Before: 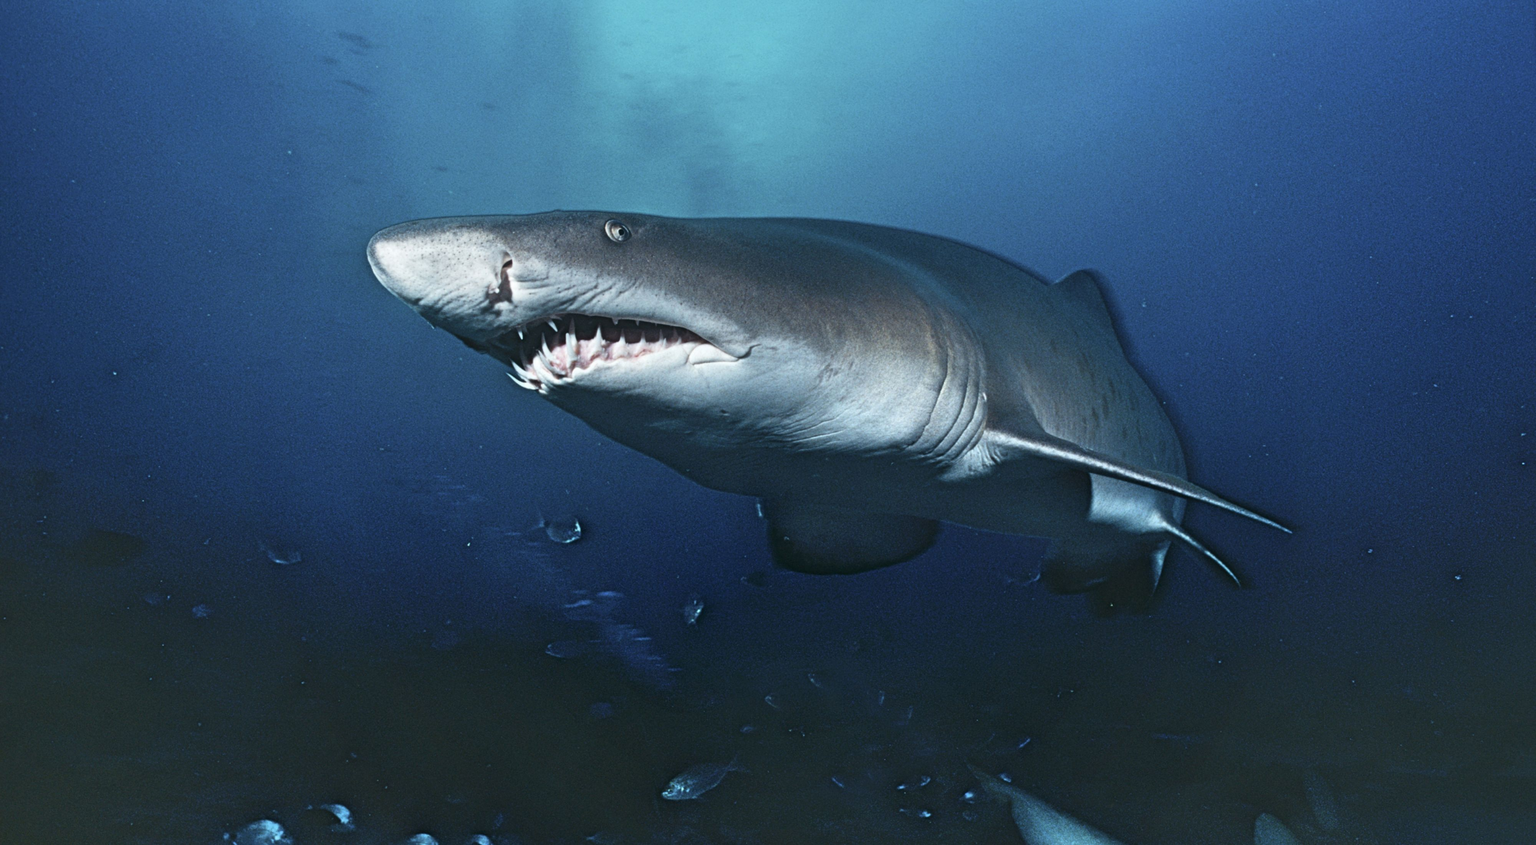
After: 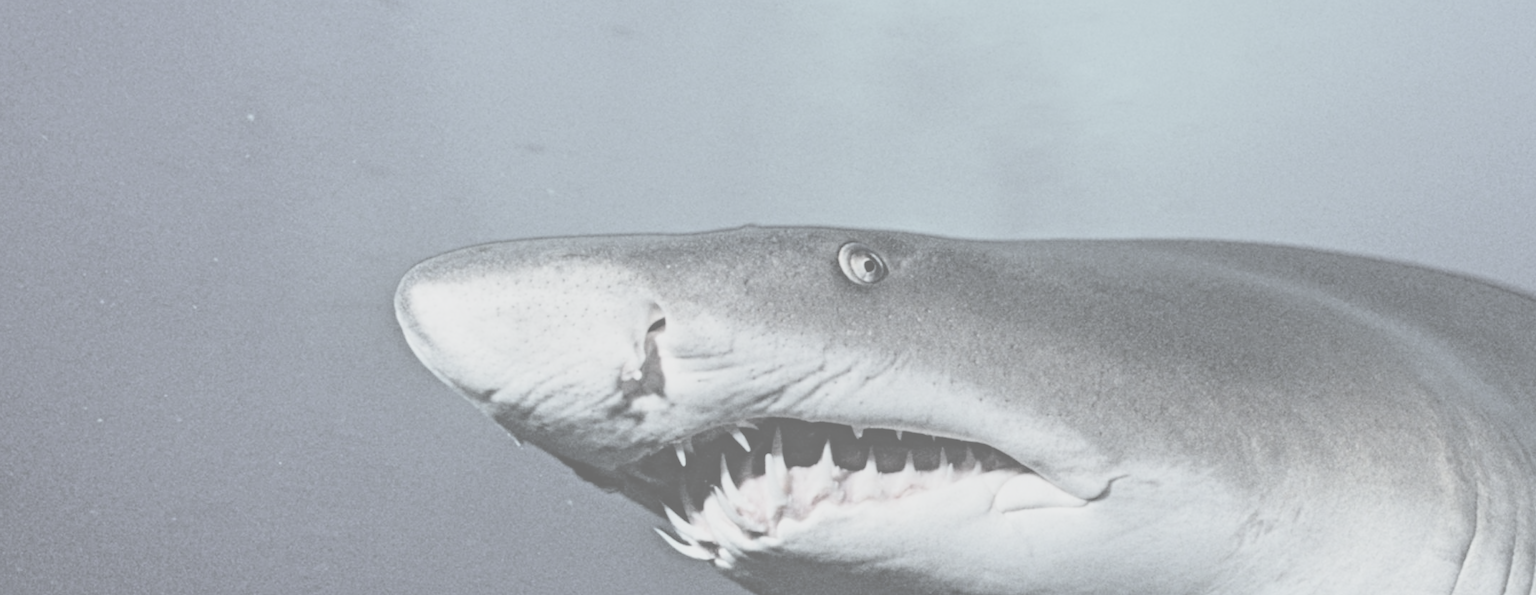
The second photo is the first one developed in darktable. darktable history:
crop: left 10.121%, top 10.631%, right 36.218%, bottom 51.526%
local contrast: on, module defaults
contrast brightness saturation: contrast -0.32, brightness 0.75, saturation -0.78
filmic rgb: black relative exposure -5 EV, hardness 2.88, contrast 1.3
rgb levels: preserve colors max RGB
